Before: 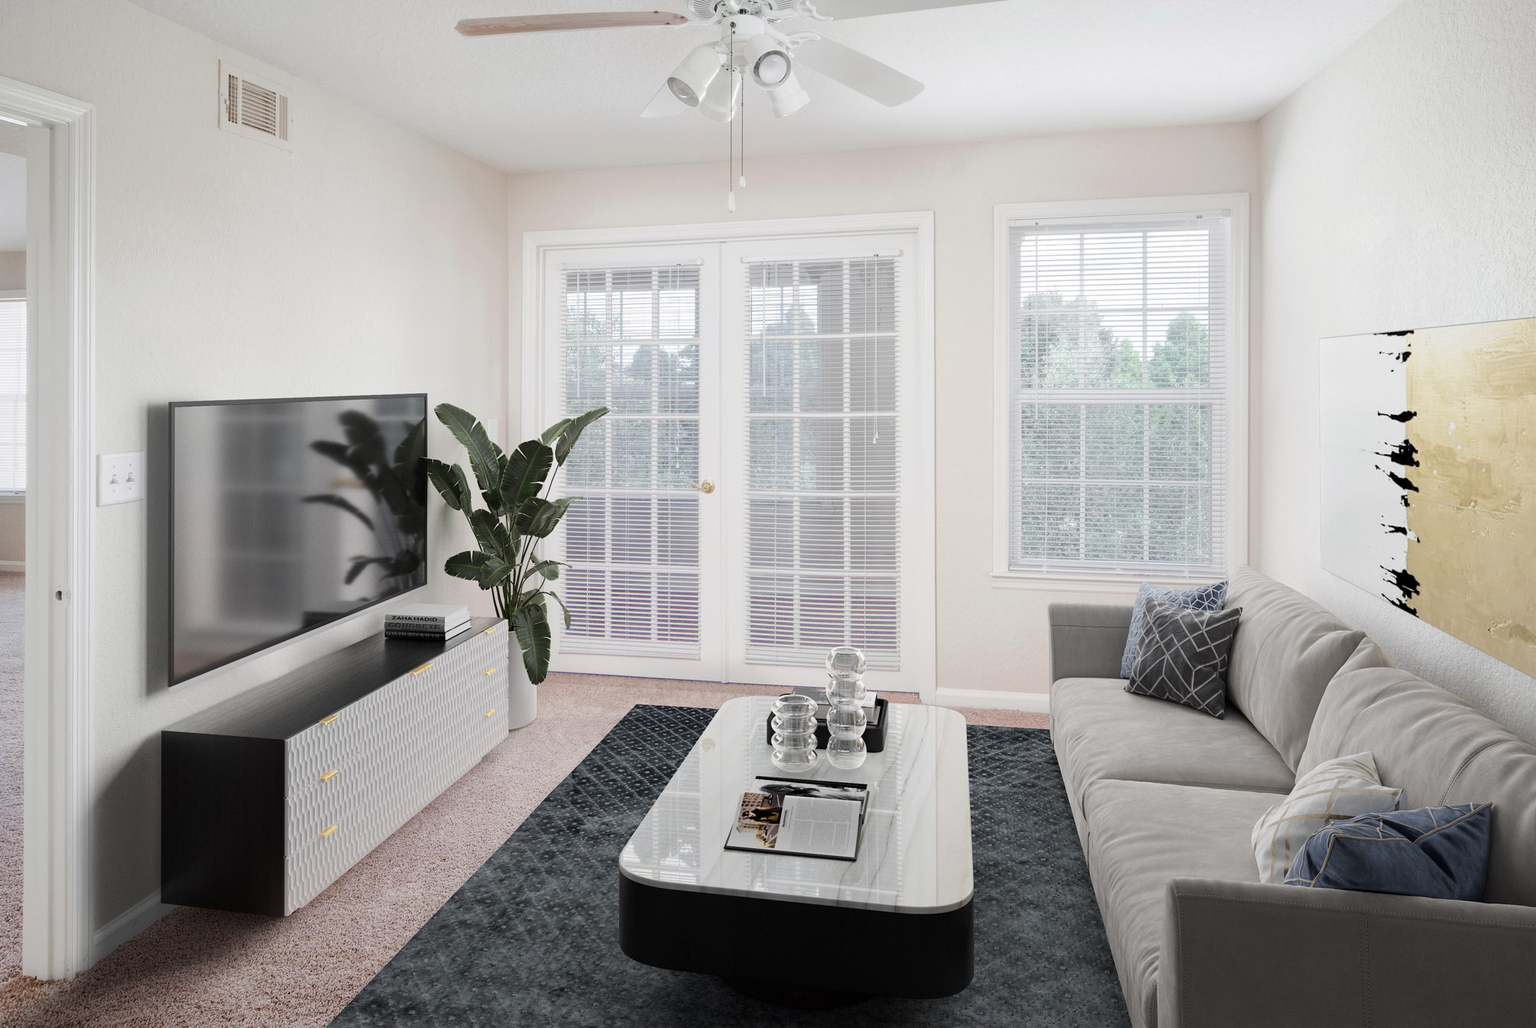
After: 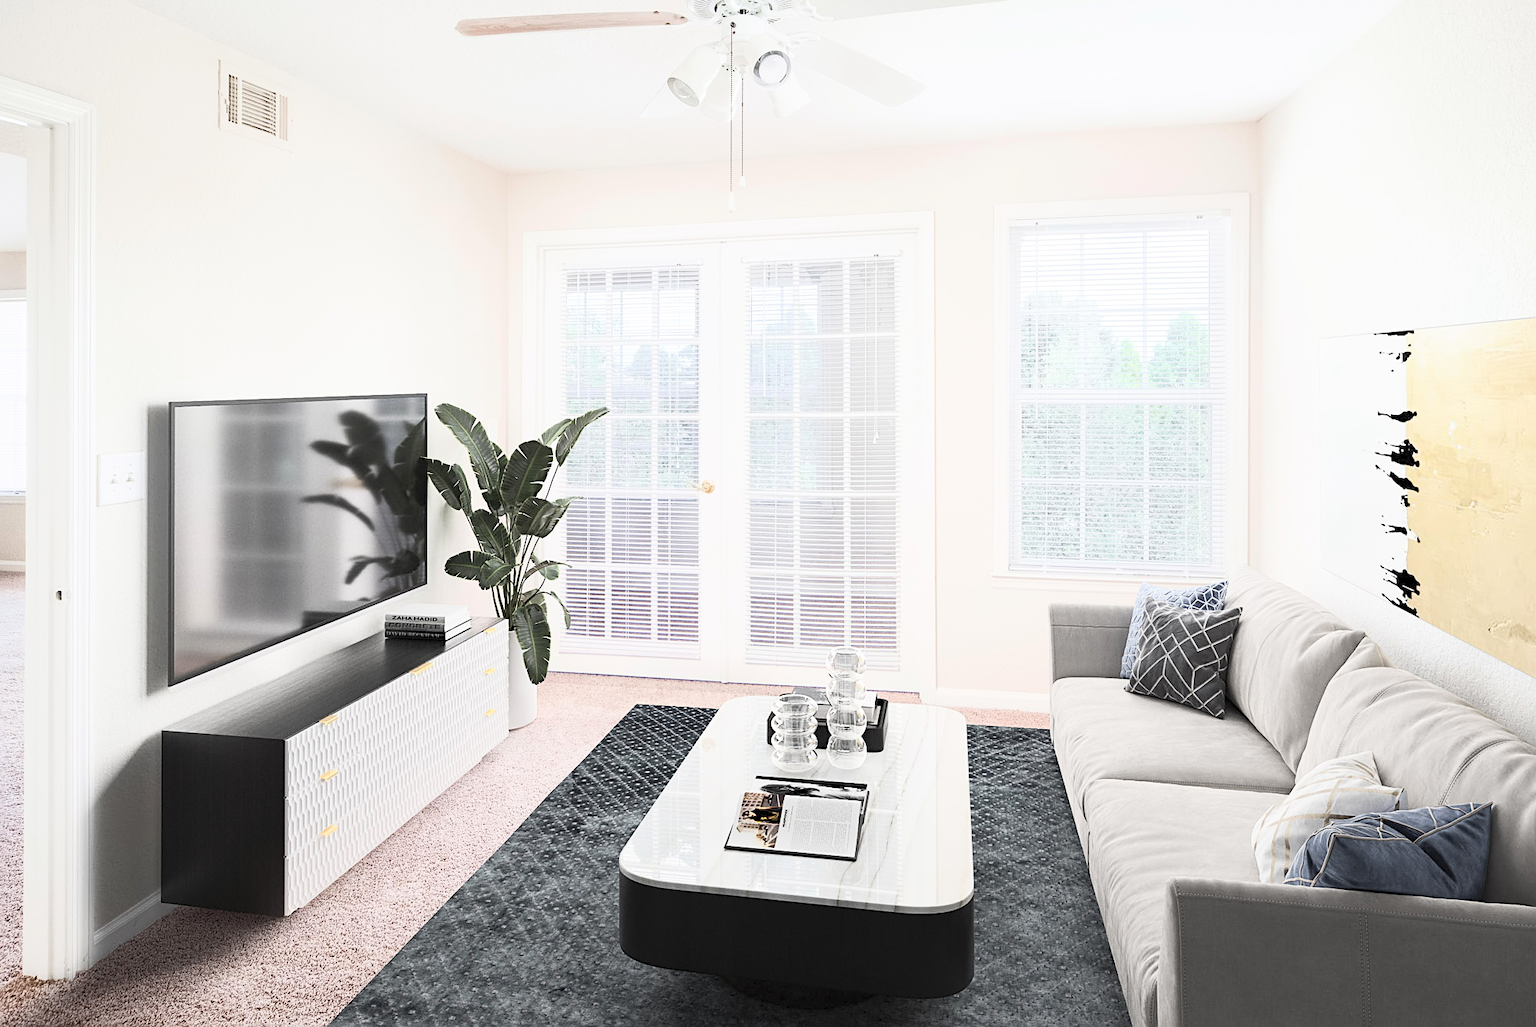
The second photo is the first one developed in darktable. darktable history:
contrast brightness saturation: contrast 0.389, brightness 0.52
sharpen: on, module defaults
color zones: curves: ch0 [(0, 0.444) (0.143, 0.442) (0.286, 0.441) (0.429, 0.441) (0.571, 0.441) (0.714, 0.441) (0.857, 0.442) (1, 0.444)], mix -64.24%
